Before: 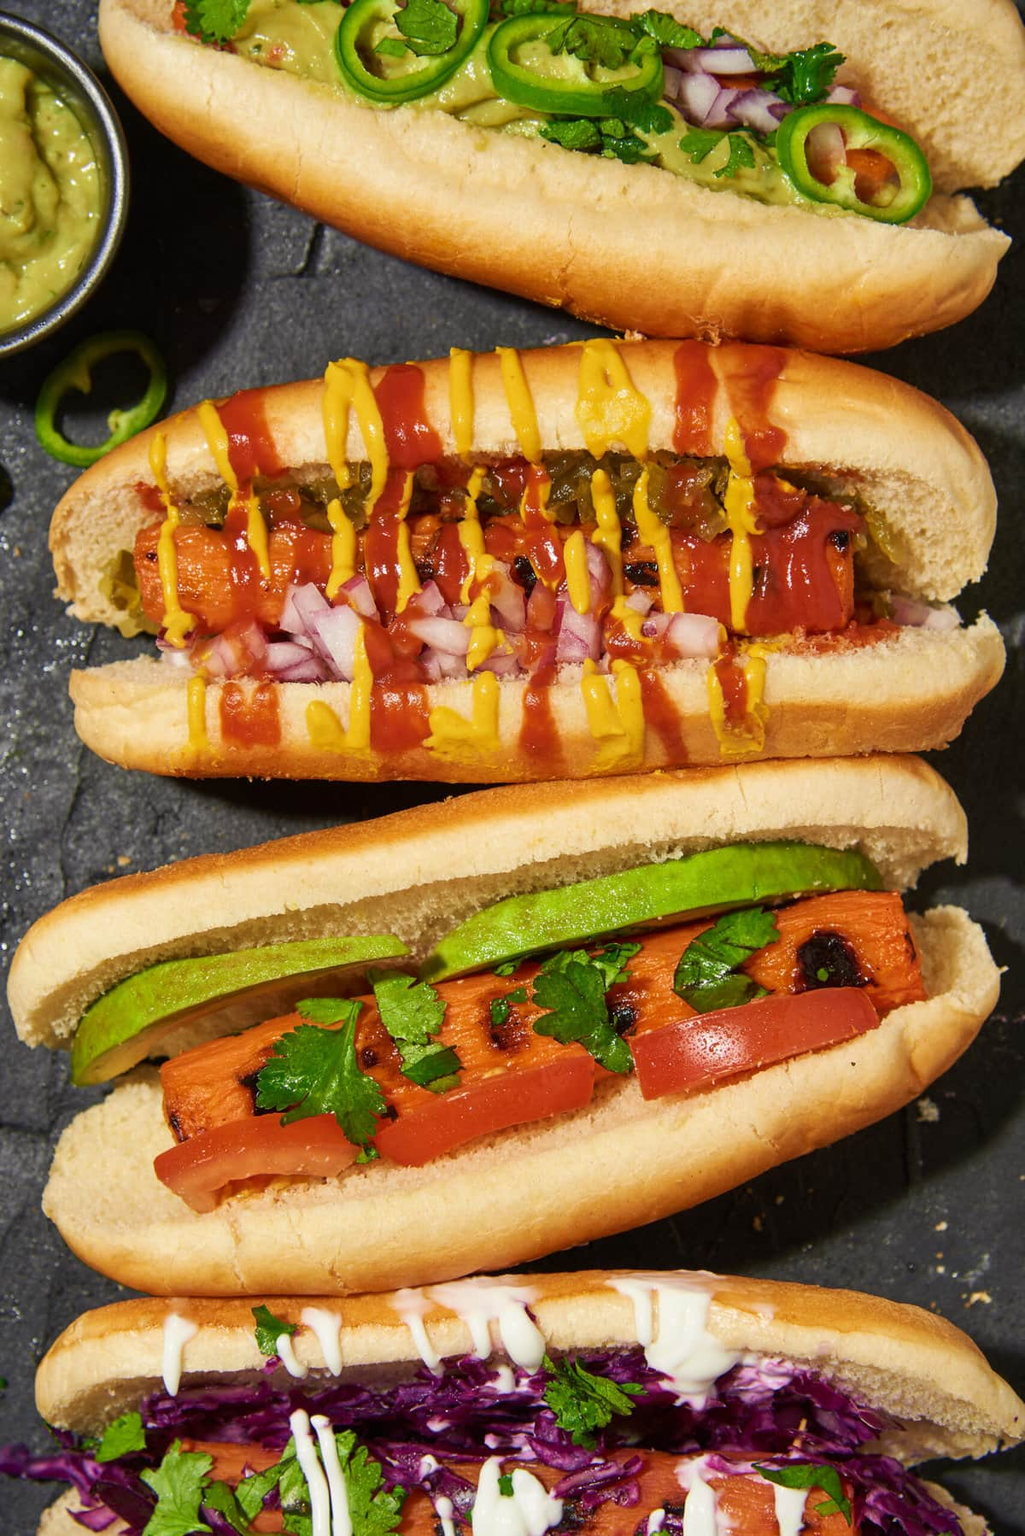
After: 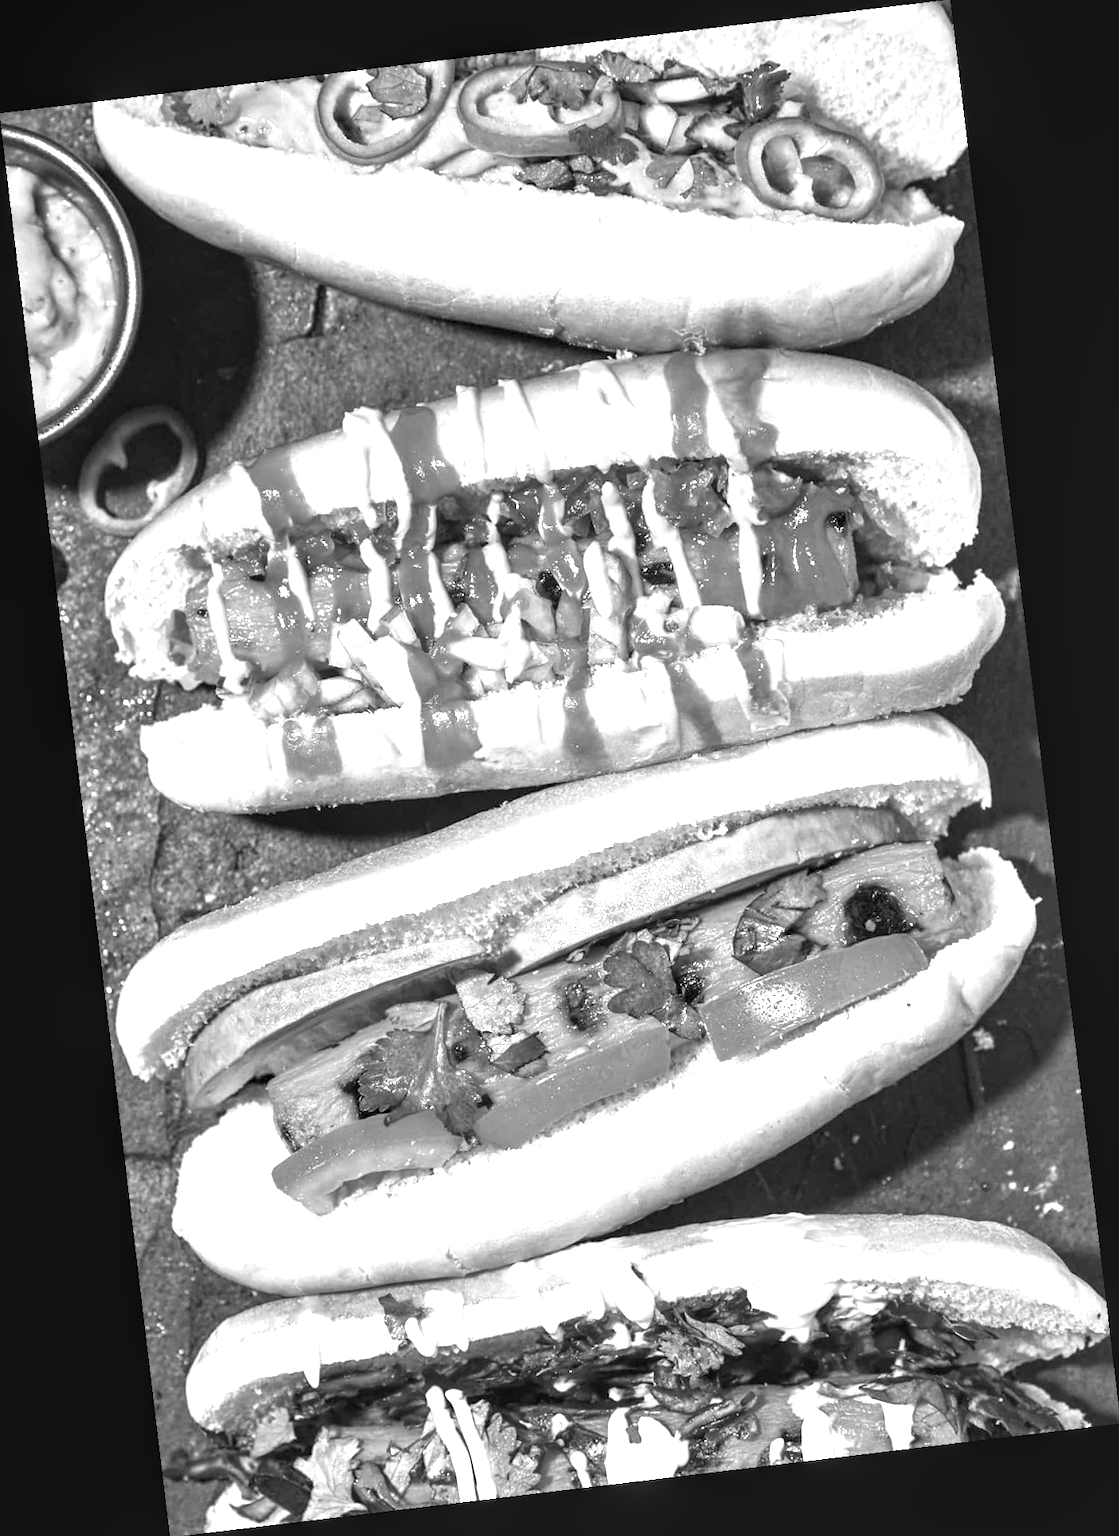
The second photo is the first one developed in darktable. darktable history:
monochrome: on, module defaults
rotate and perspective: rotation -6.83°, automatic cropping off
exposure: black level correction 0, exposure 1.45 EV, compensate exposure bias true, compensate highlight preservation false
local contrast: on, module defaults
